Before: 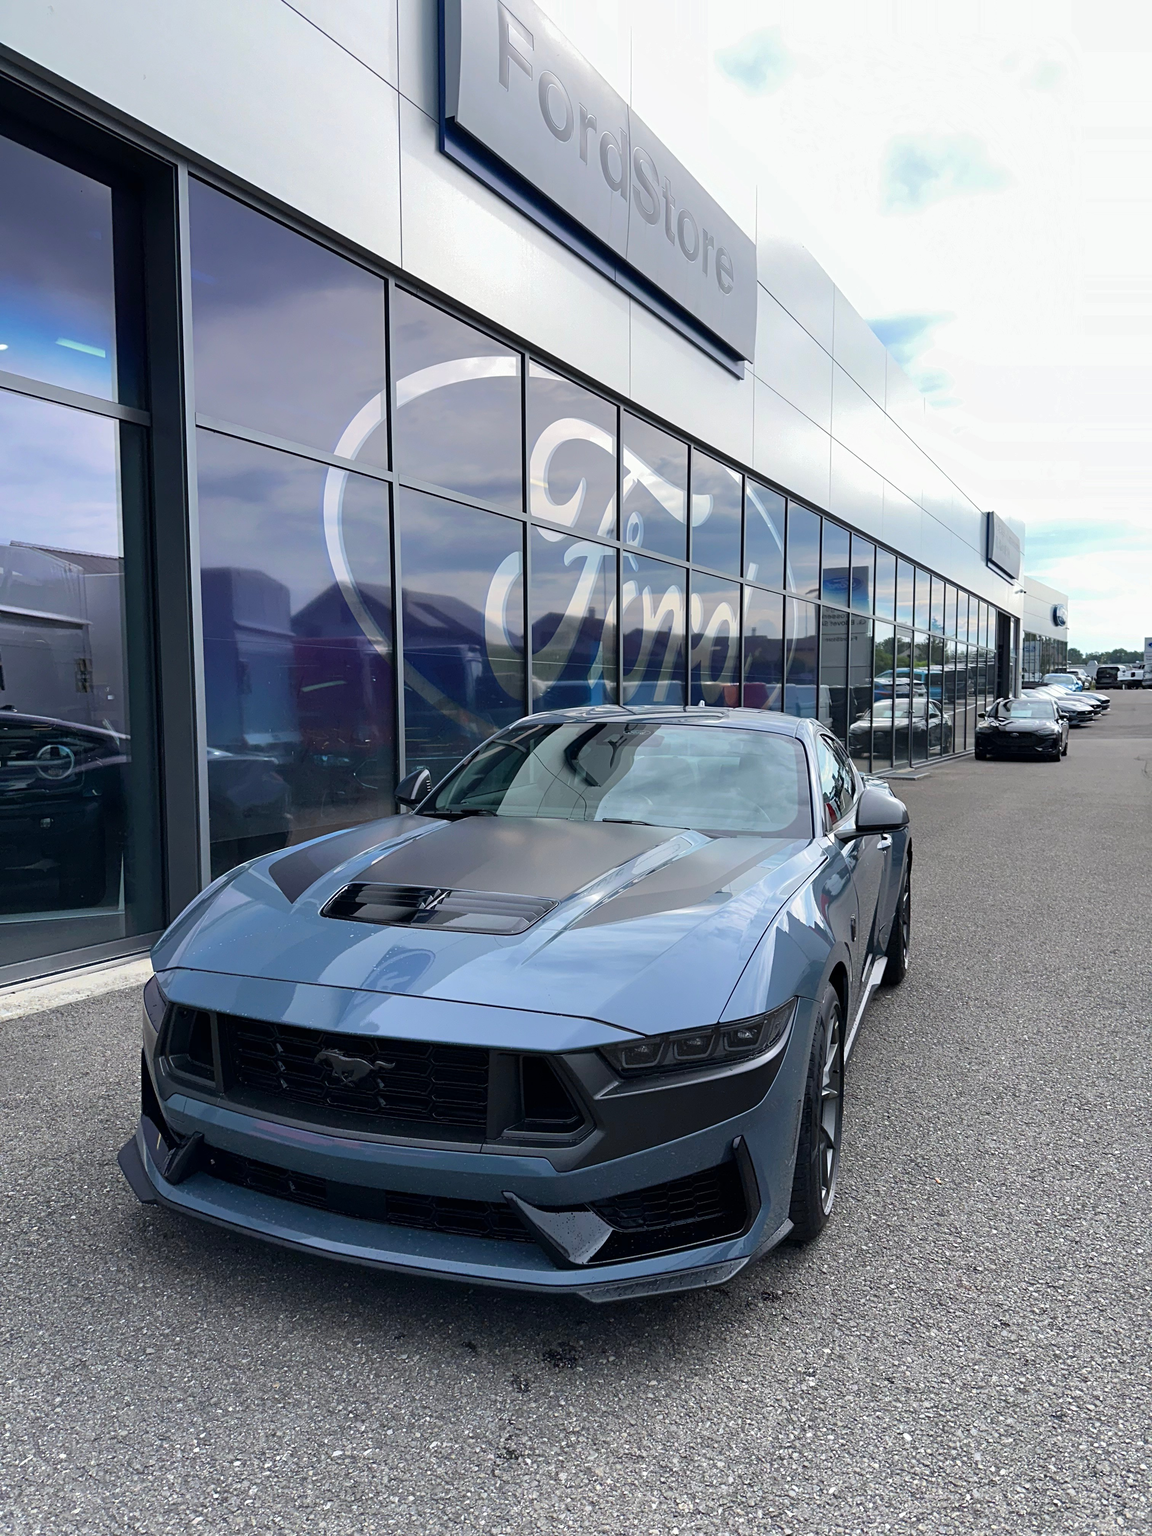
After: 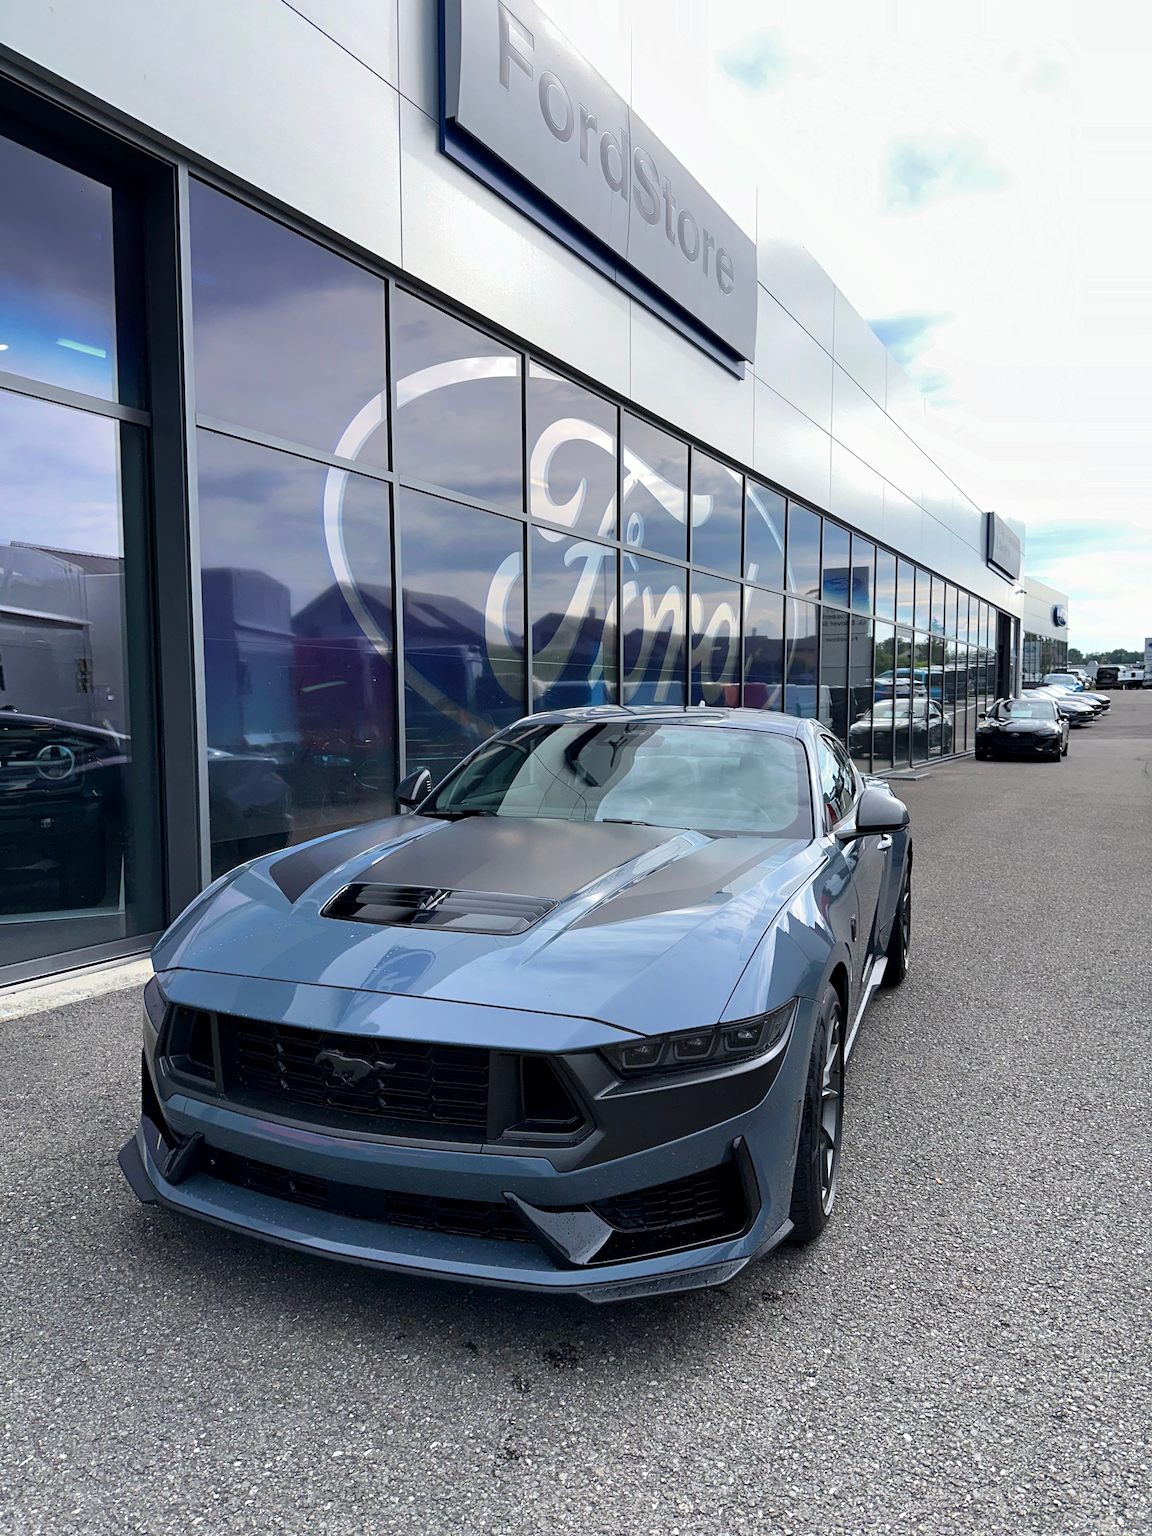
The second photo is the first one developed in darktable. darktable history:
contrast equalizer: octaves 7, y [[0.6 ×6], [0.55 ×6], [0 ×6], [0 ×6], [0 ×6]], mix 0.145
